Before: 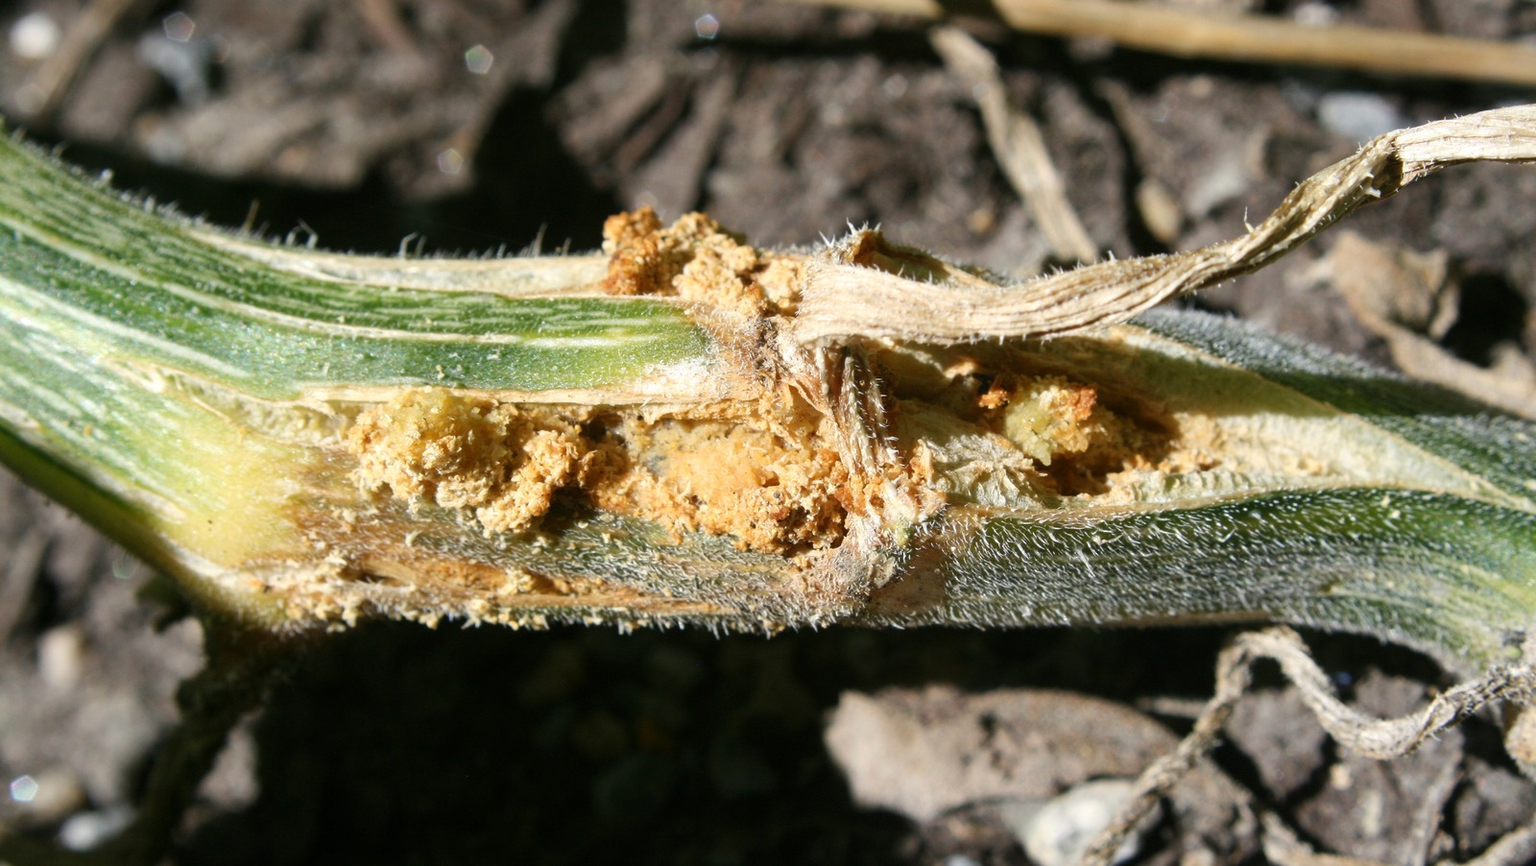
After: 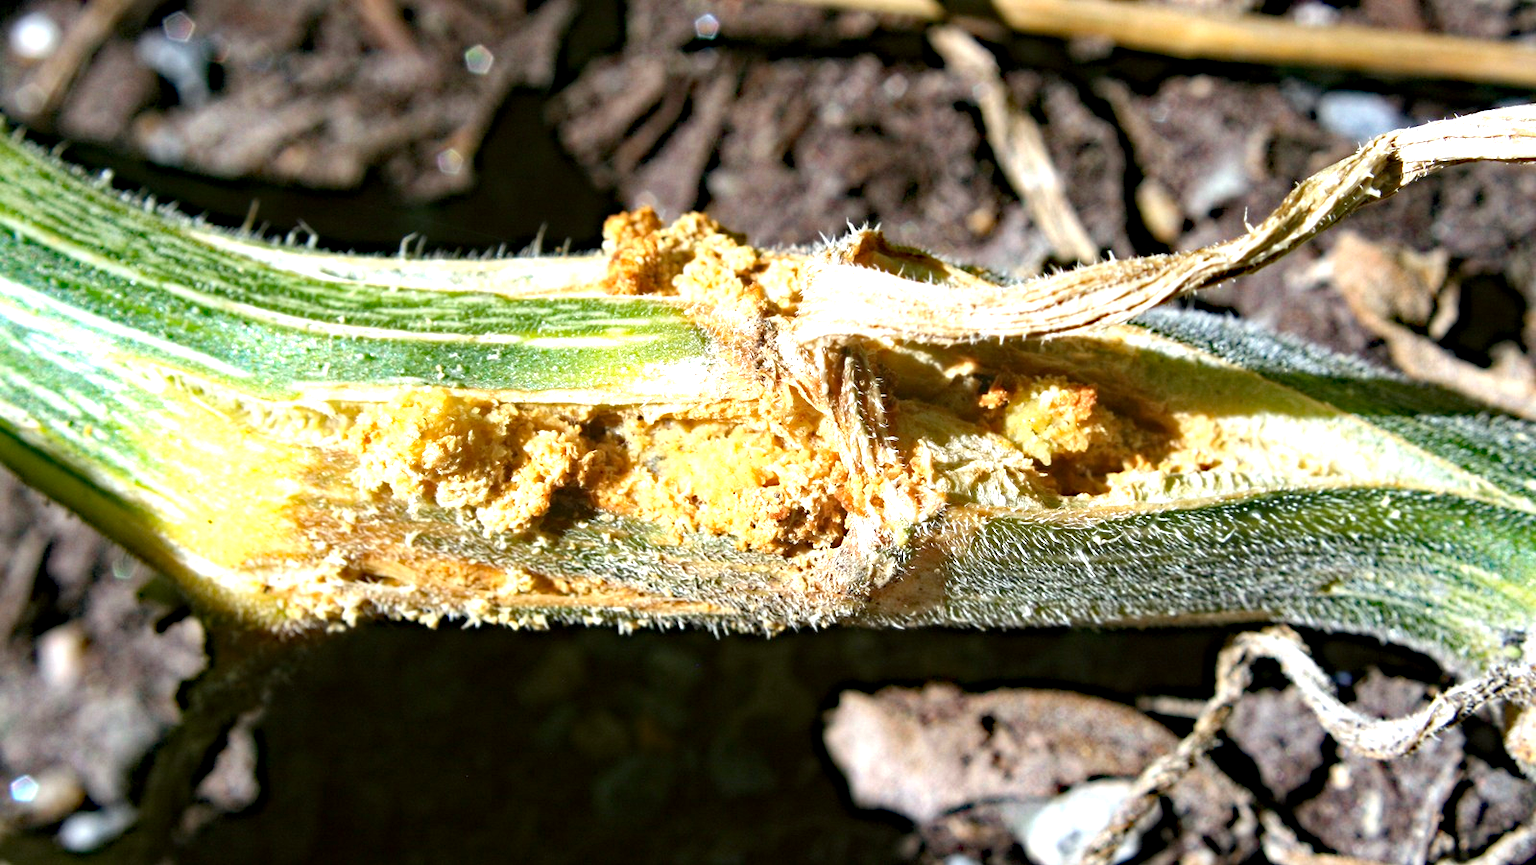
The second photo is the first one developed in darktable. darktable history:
color correction: highlights a* -2.73, highlights b* -2.09, shadows a* 2.41, shadows b* 2.73
exposure: exposure 0.935 EV, compensate highlight preservation false
haze removal: strength 0.5, distance 0.43, compatibility mode true, adaptive false
